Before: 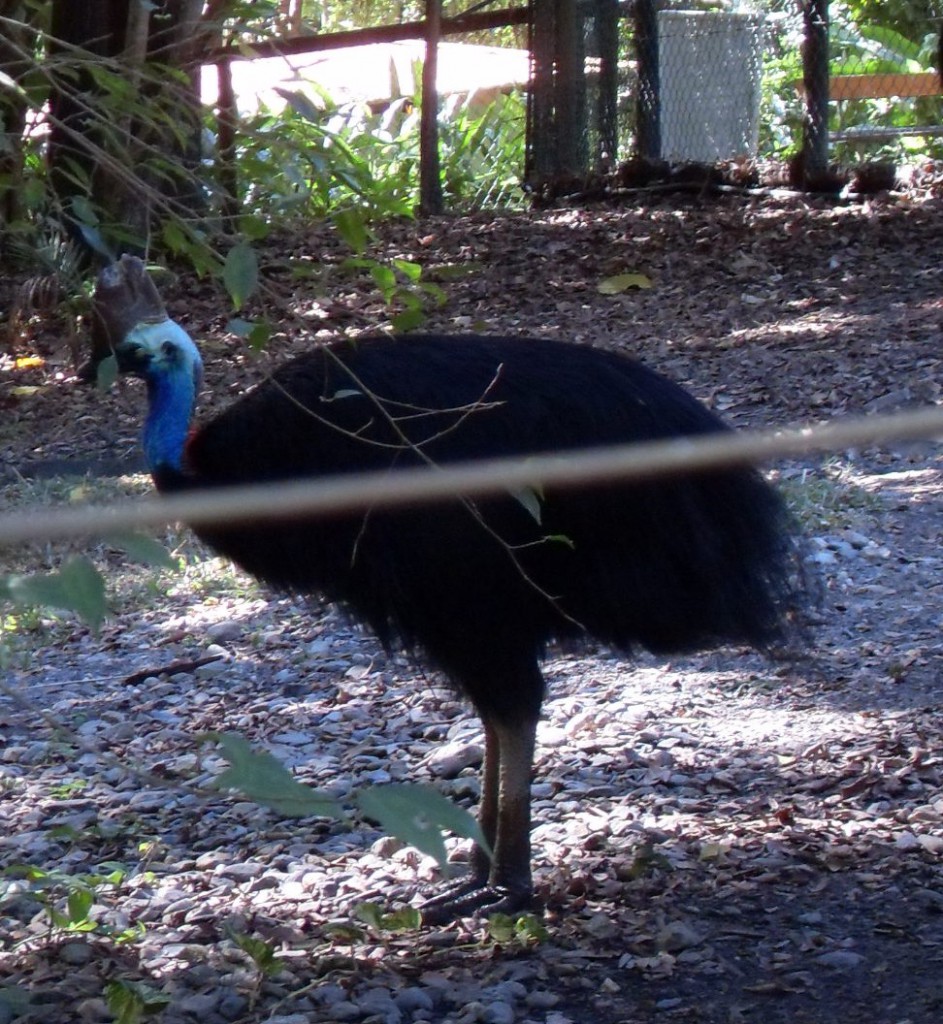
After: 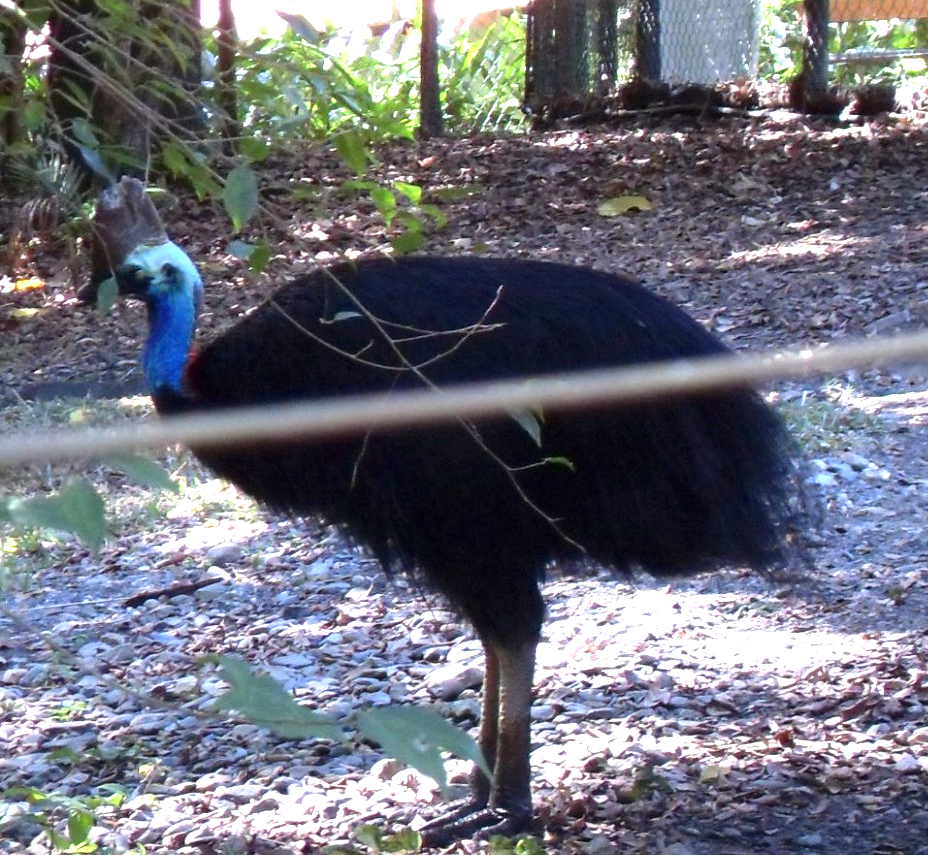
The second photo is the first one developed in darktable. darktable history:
exposure: black level correction 0, exposure 1.1 EV, compensate exposure bias true, compensate highlight preservation false
crop: top 7.625%, bottom 8.027%
